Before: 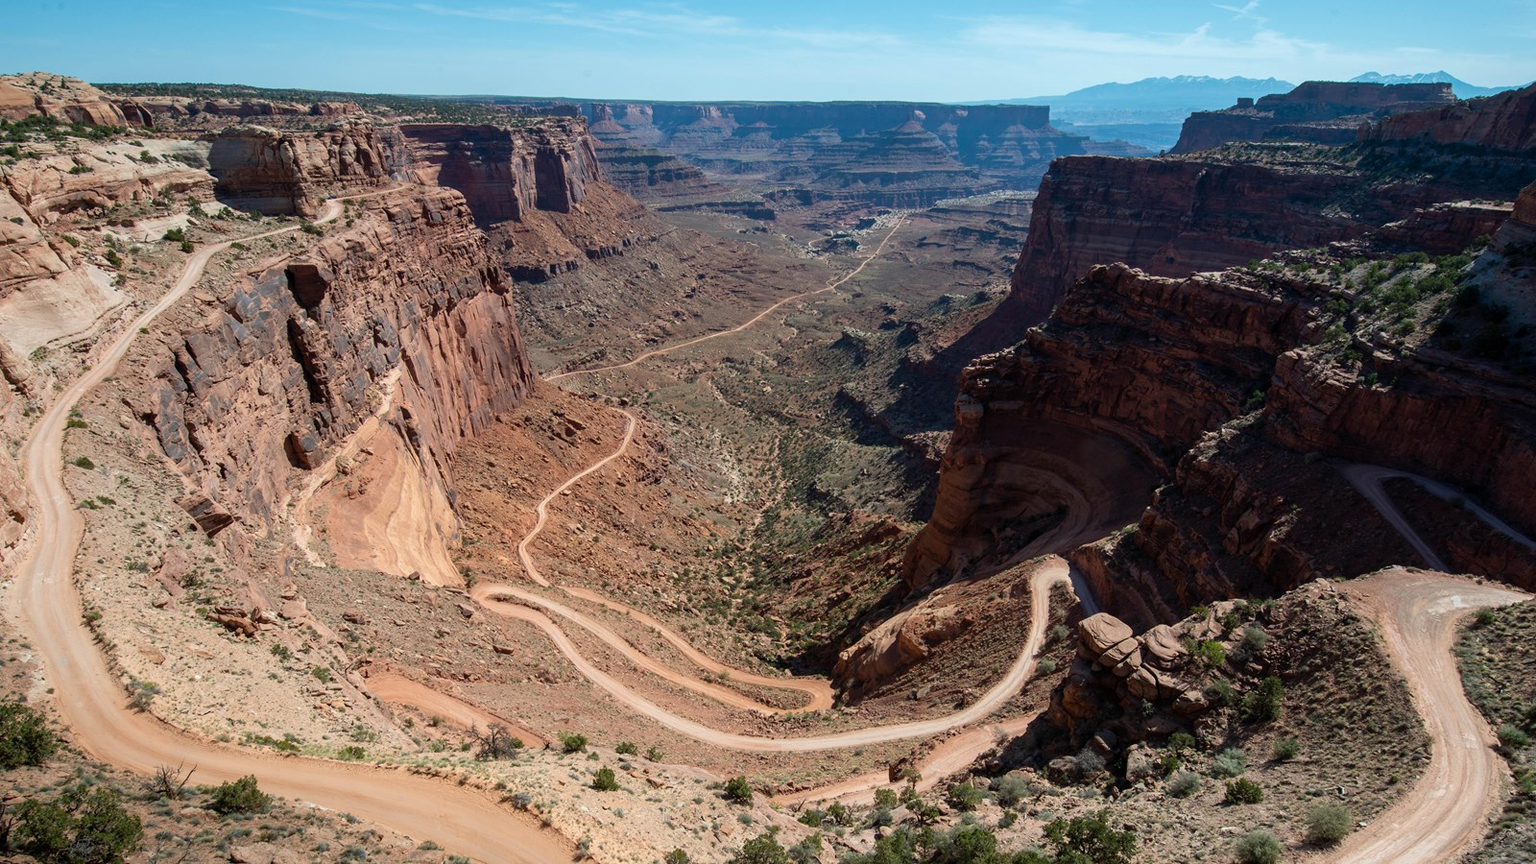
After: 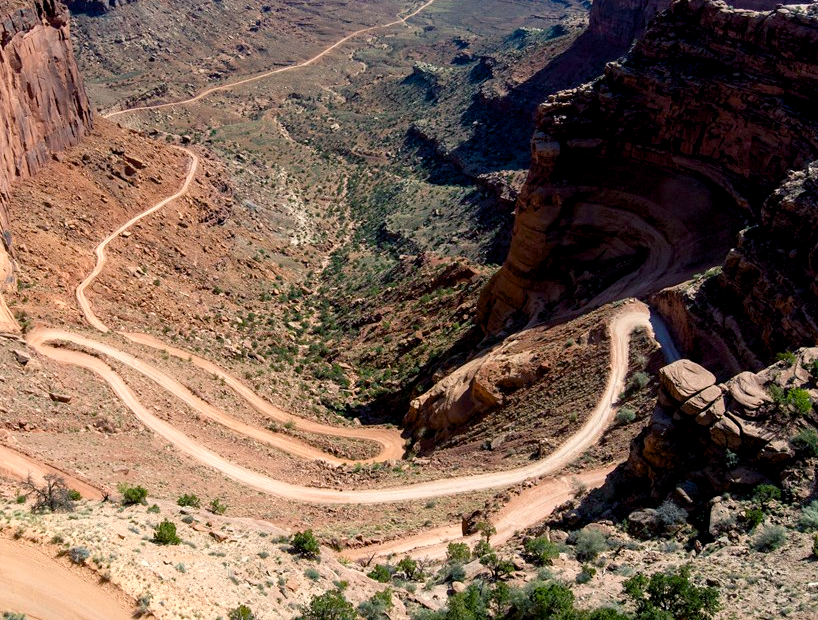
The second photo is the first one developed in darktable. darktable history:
tone equalizer: -8 EV -0.387 EV, -7 EV -0.409 EV, -6 EV -0.311 EV, -5 EV -0.244 EV, -3 EV 0.197 EV, -2 EV 0.314 EV, -1 EV 0.396 EV, +0 EV 0.388 EV
color balance rgb: shadows lift › chroma 7.266%, shadows lift › hue 246.23°, global offset › luminance -0.385%, perceptual saturation grading › global saturation 13.604%, perceptual saturation grading › highlights -24.961%, perceptual saturation grading › shadows 24.312%, global vibrance 20%
crop and rotate: left 29.001%, top 31.053%, right 19.839%
